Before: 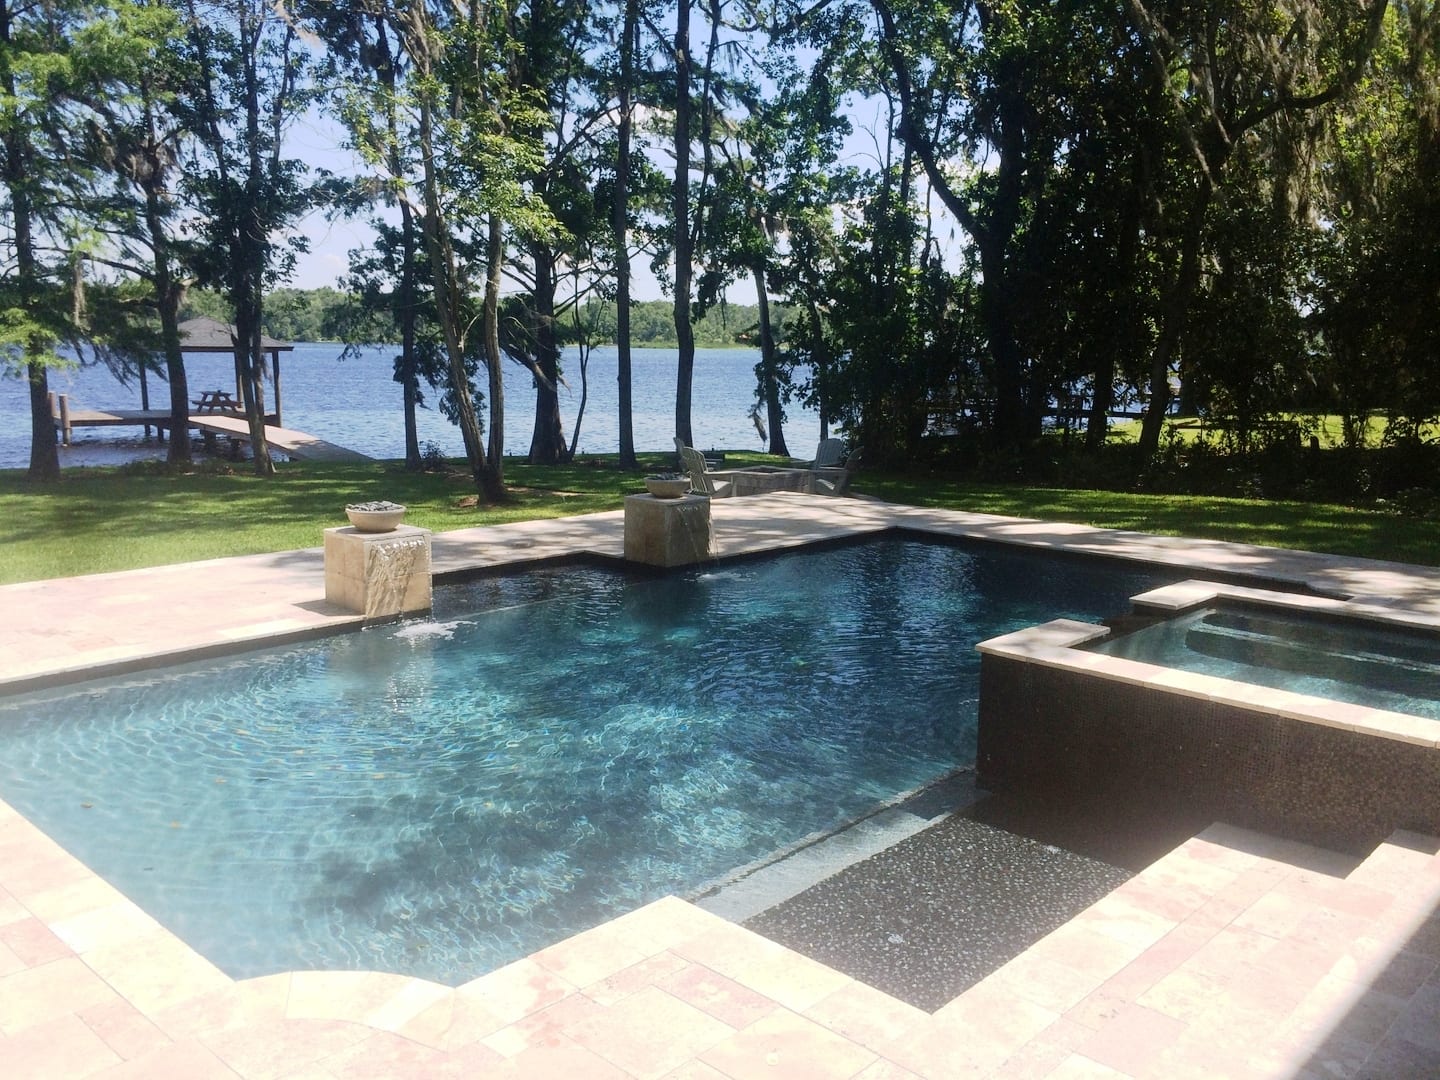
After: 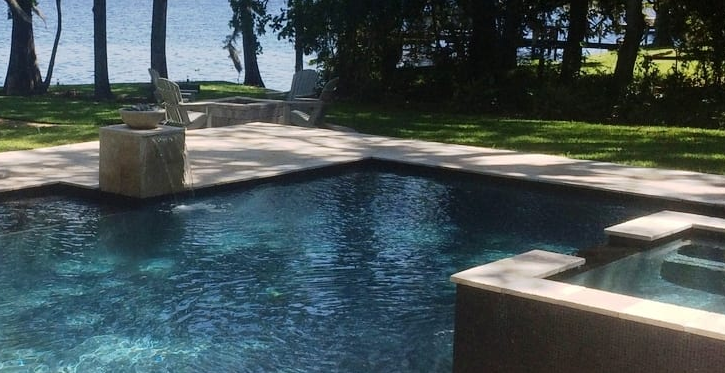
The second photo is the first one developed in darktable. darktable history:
crop: left 36.522%, top 34.25%, right 13.064%, bottom 31.169%
